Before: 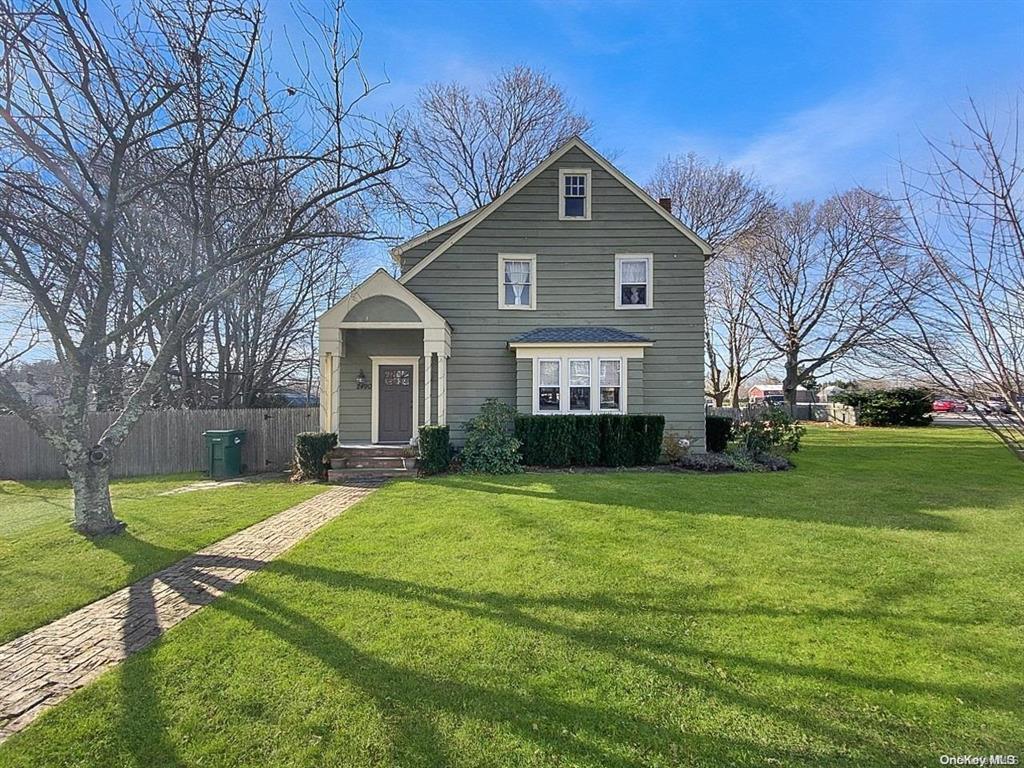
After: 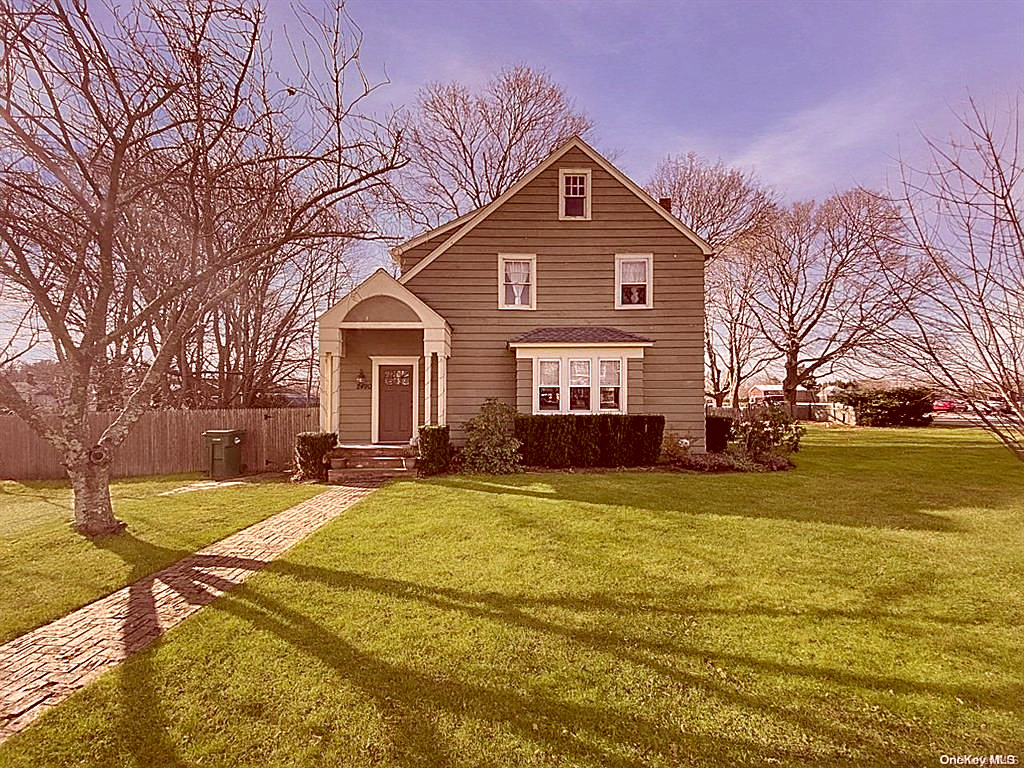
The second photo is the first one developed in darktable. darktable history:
color correction: highlights a* 9.03, highlights b* 8.71, shadows a* 40, shadows b* 40, saturation 0.8
sharpen: on, module defaults
